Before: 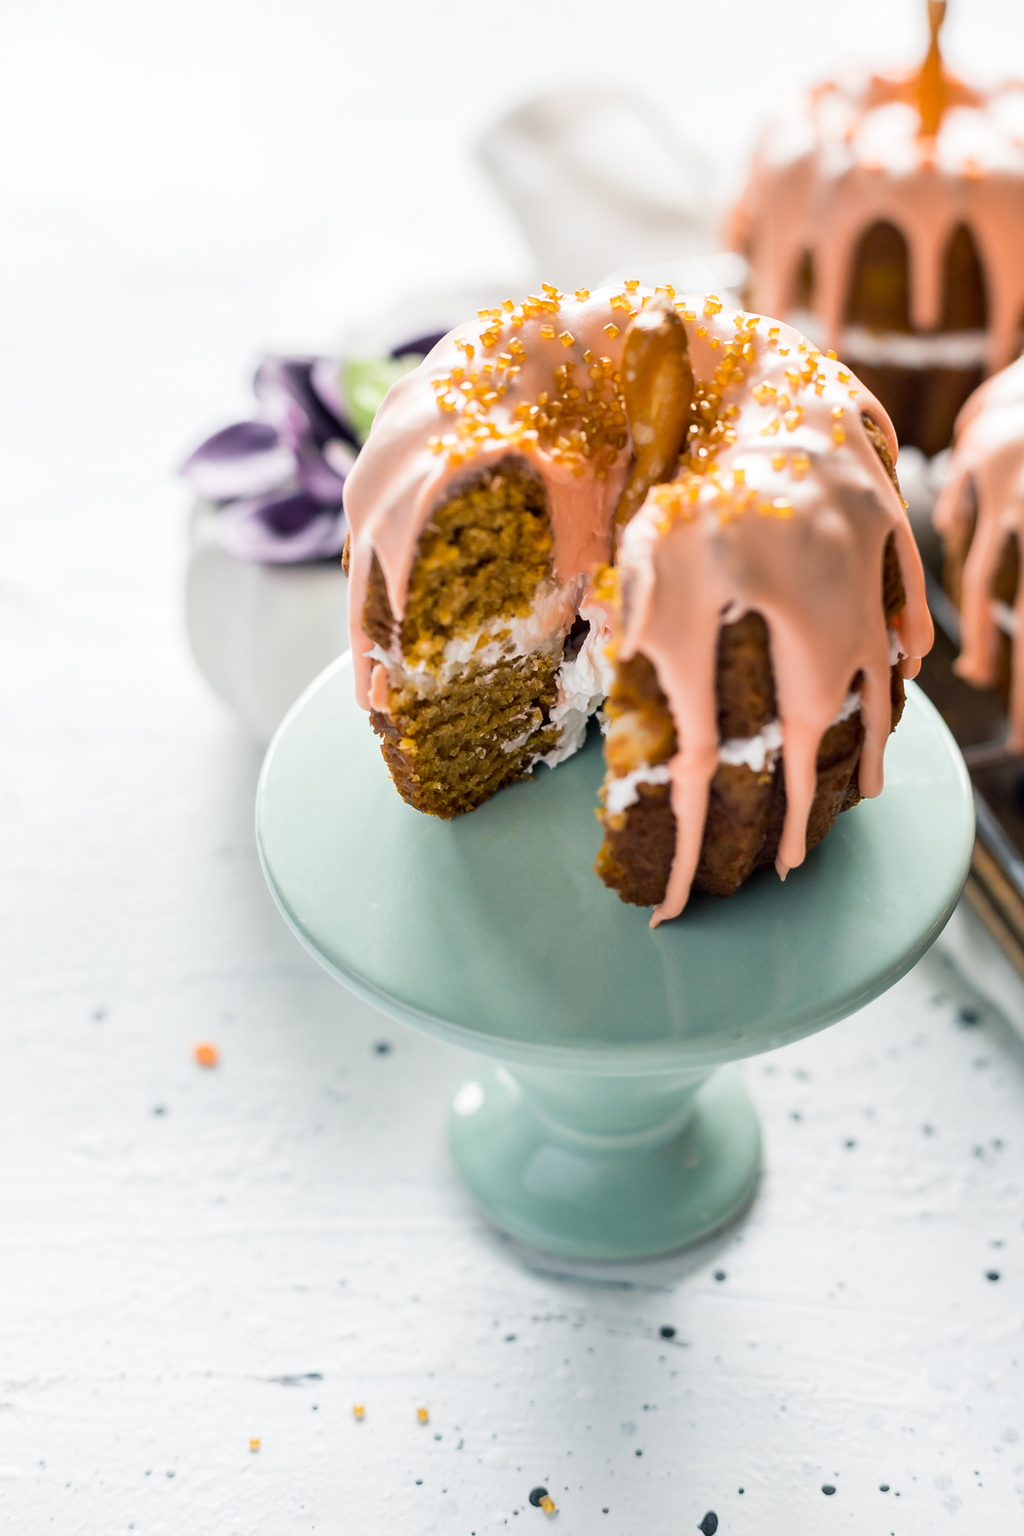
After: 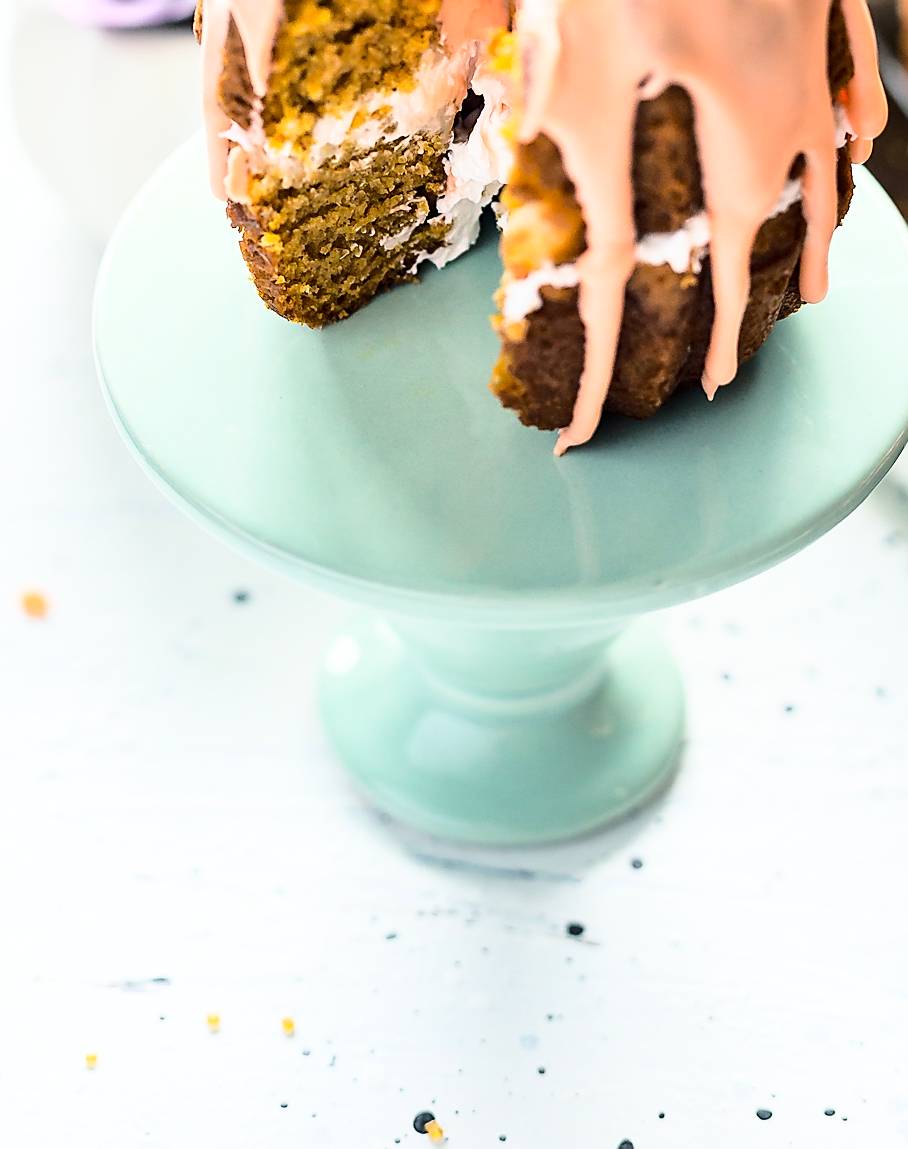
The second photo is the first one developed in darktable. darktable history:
sharpen: radius 1.4, amount 1.25, threshold 0.7
crop and rotate: left 17.299%, top 35.115%, right 7.015%, bottom 1.024%
base curve: curves: ch0 [(0, 0) (0.032, 0.037) (0.105, 0.228) (0.435, 0.76) (0.856, 0.983) (1, 1)]
